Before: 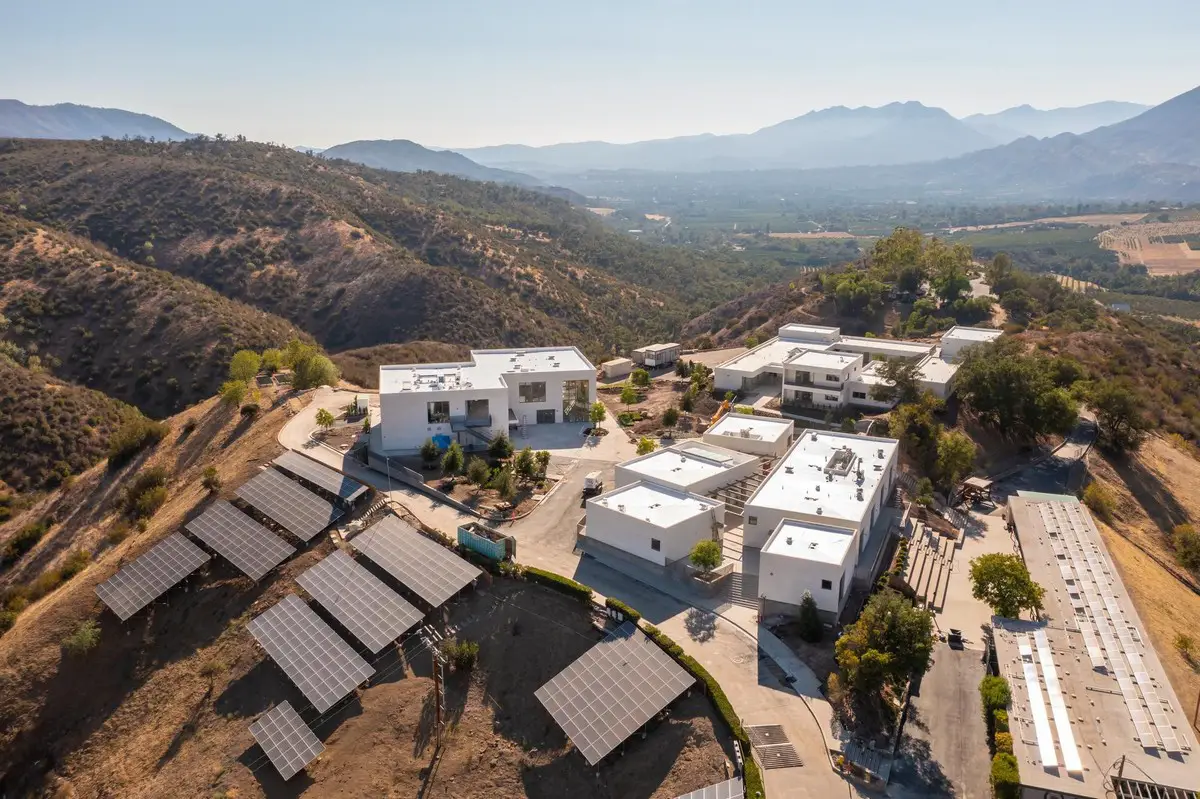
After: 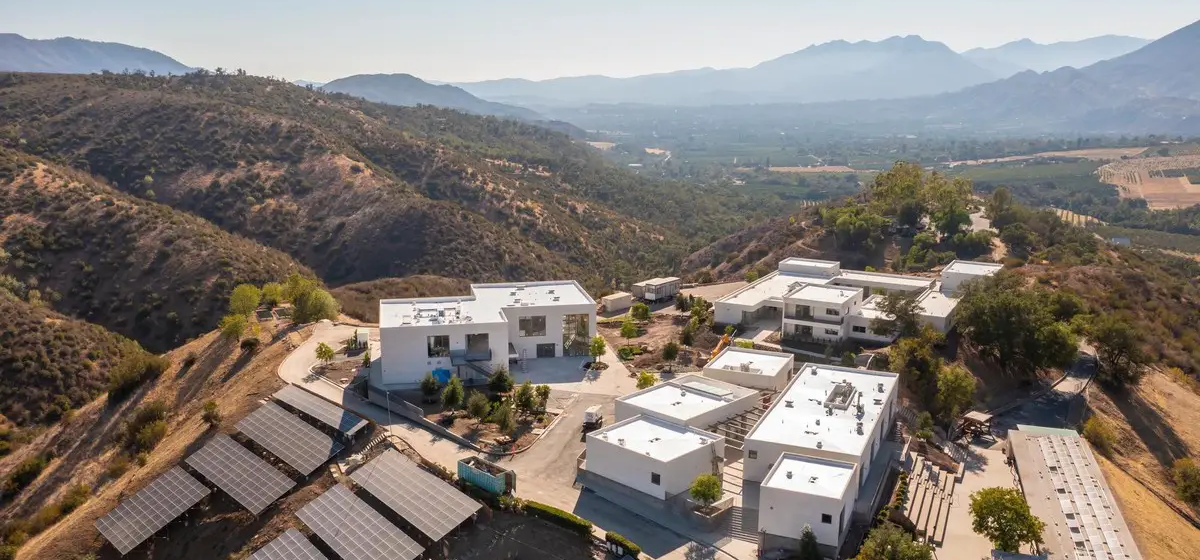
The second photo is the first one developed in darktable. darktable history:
crop and rotate: top 8.356%, bottom 21.529%
